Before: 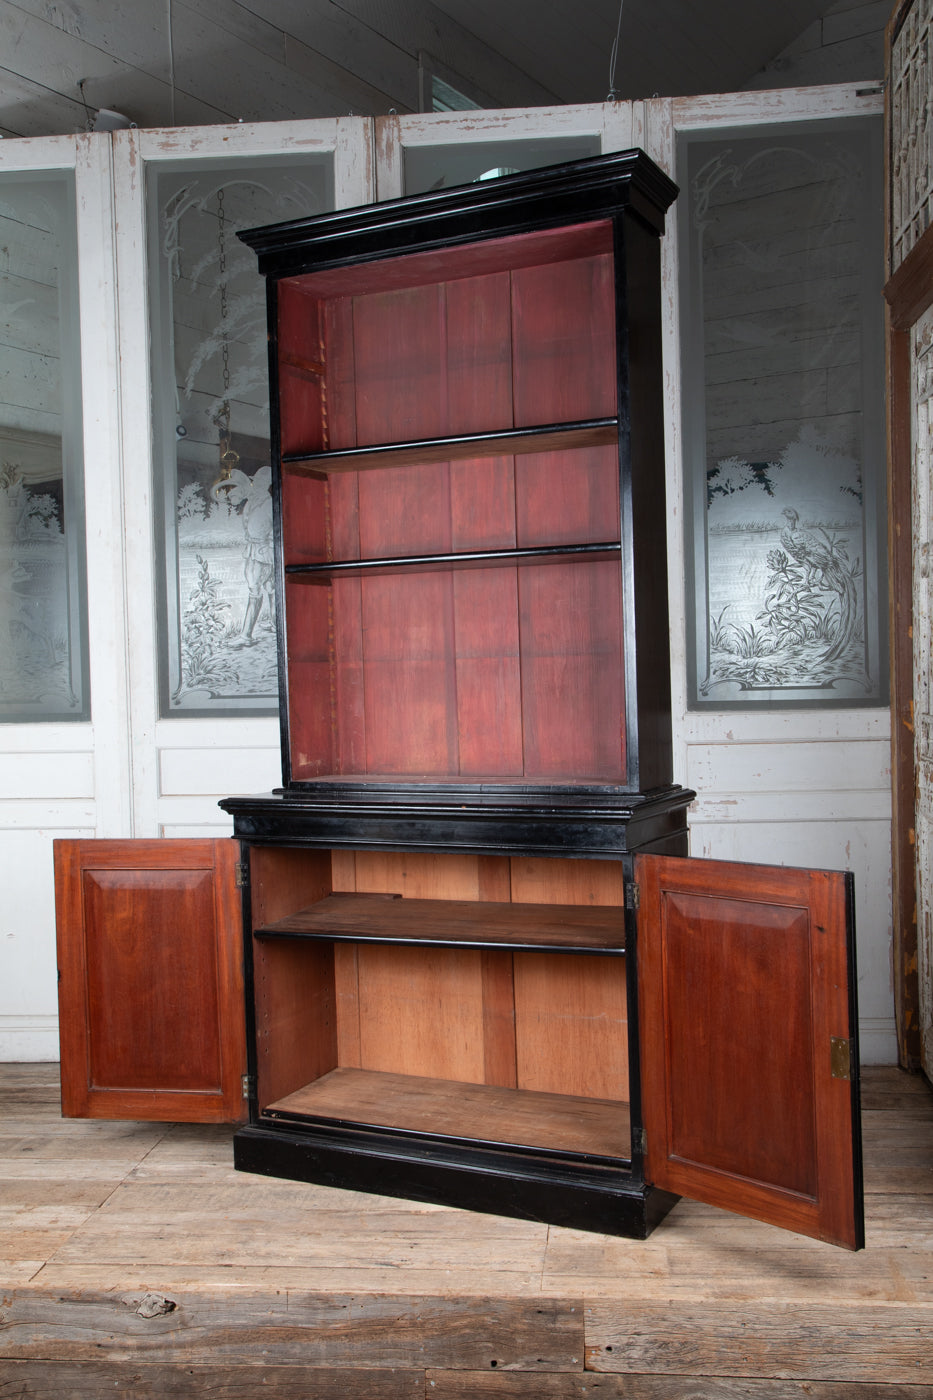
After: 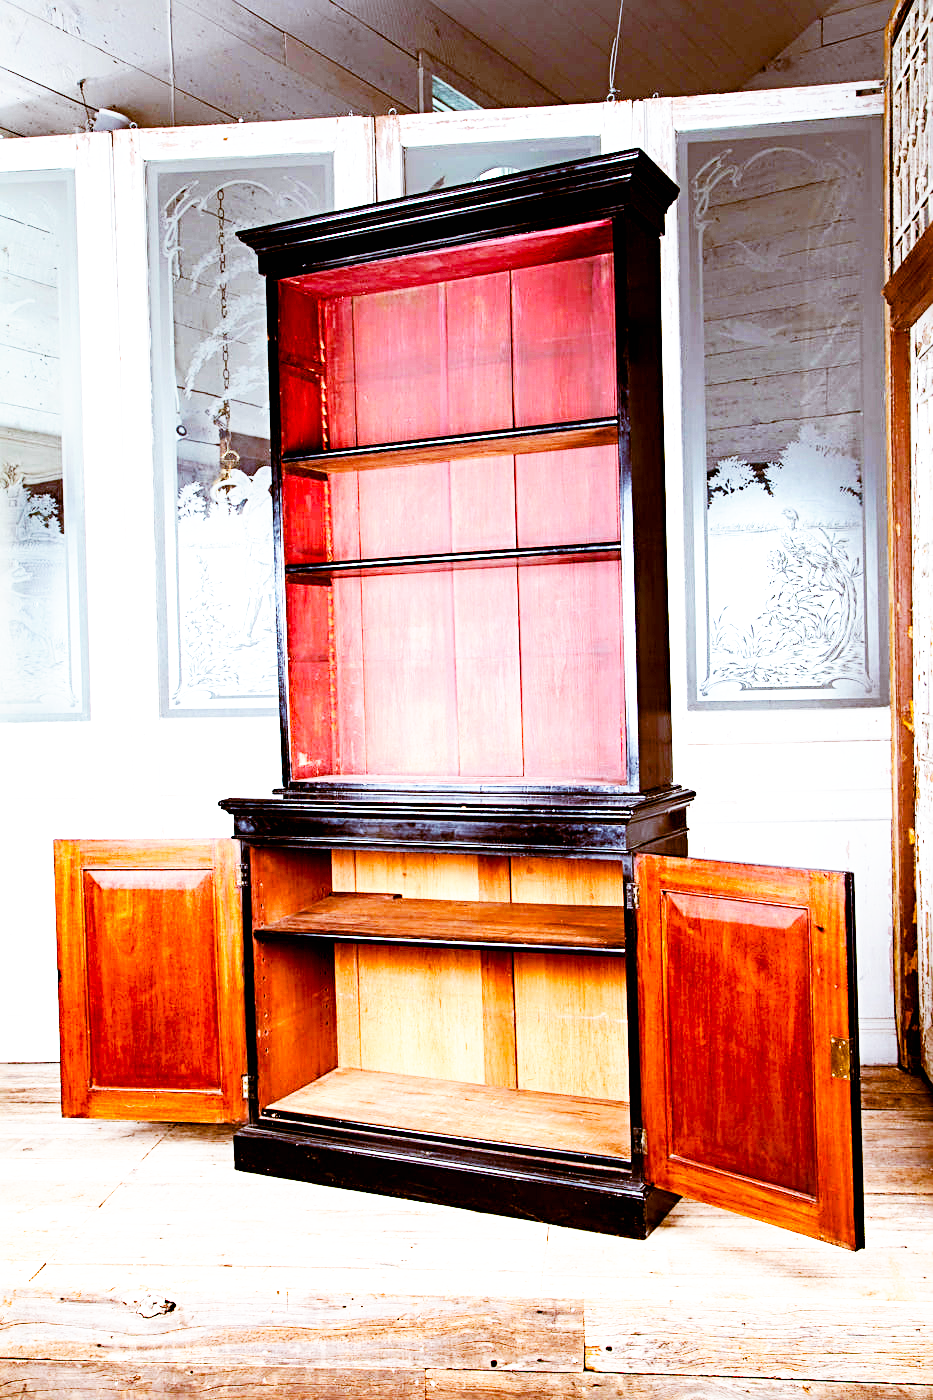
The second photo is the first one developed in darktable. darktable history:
color balance: lift [1, 1.015, 1.004, 0.985], gamma [1, 0.958, 0.971, 1.042], gain [1, 0.956, 0.977, 1.044]
color balance rgb: global offset › luminance -0.51%, perceptual saturation grading › global saturation 27.53%, perceptual saturation grading › highlights -25%, perceptual saturation grading › shadows 25%, perceptual brilliance grading › highlights 6.62%, perceptual brilliance grading › mid-tones 17.07%, perceptual brilliance grading › shadows -5.23%
base curve: curves: ch0 [(0, 0) (0.007, 0.004) (0.027, 0.03) (0.046, 0.07) (0.207, 0.54) (0.442, 0.872) (0.673, 0.972) (1, 1)], preserve colors none
sharpen: radius 3.119
exposure: black level correction 0.001, exposure 1 EV, compensate highlight preservation false
